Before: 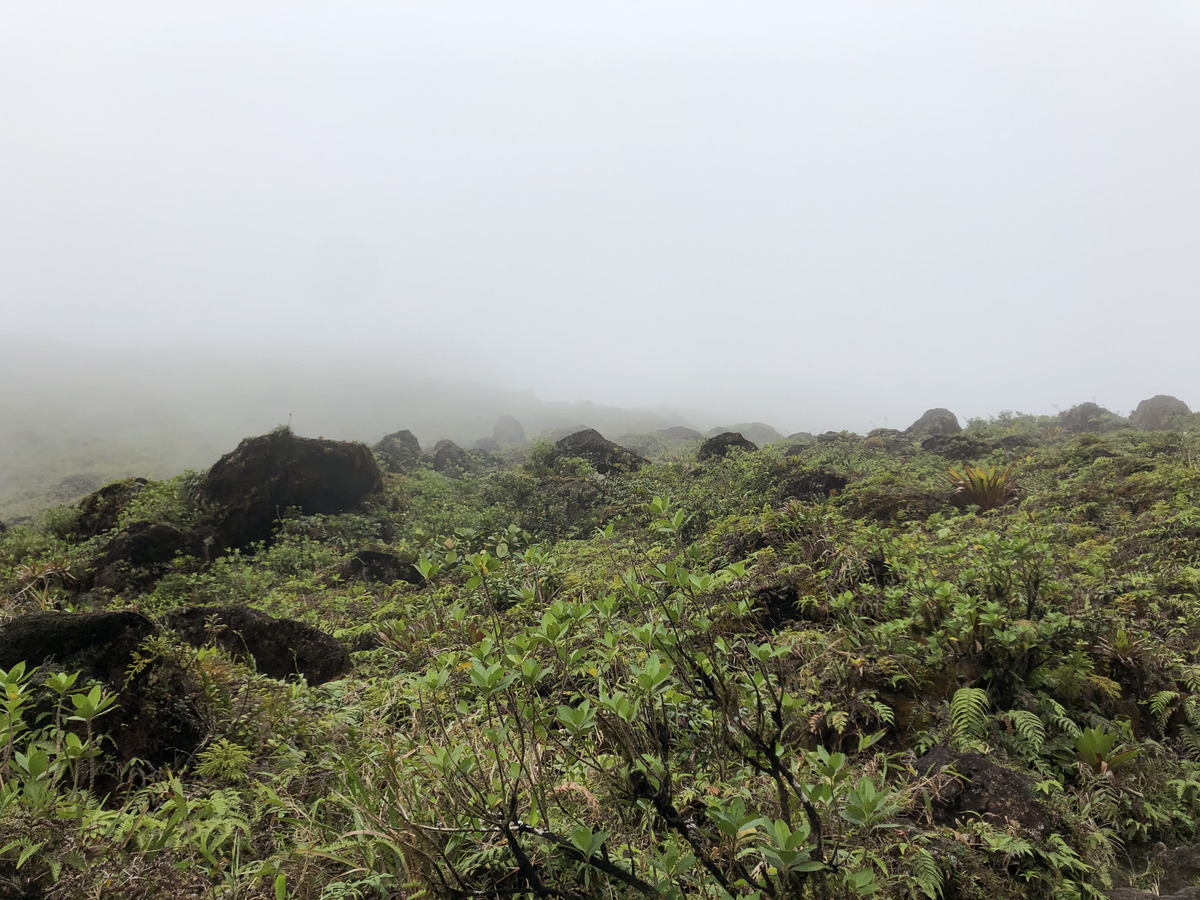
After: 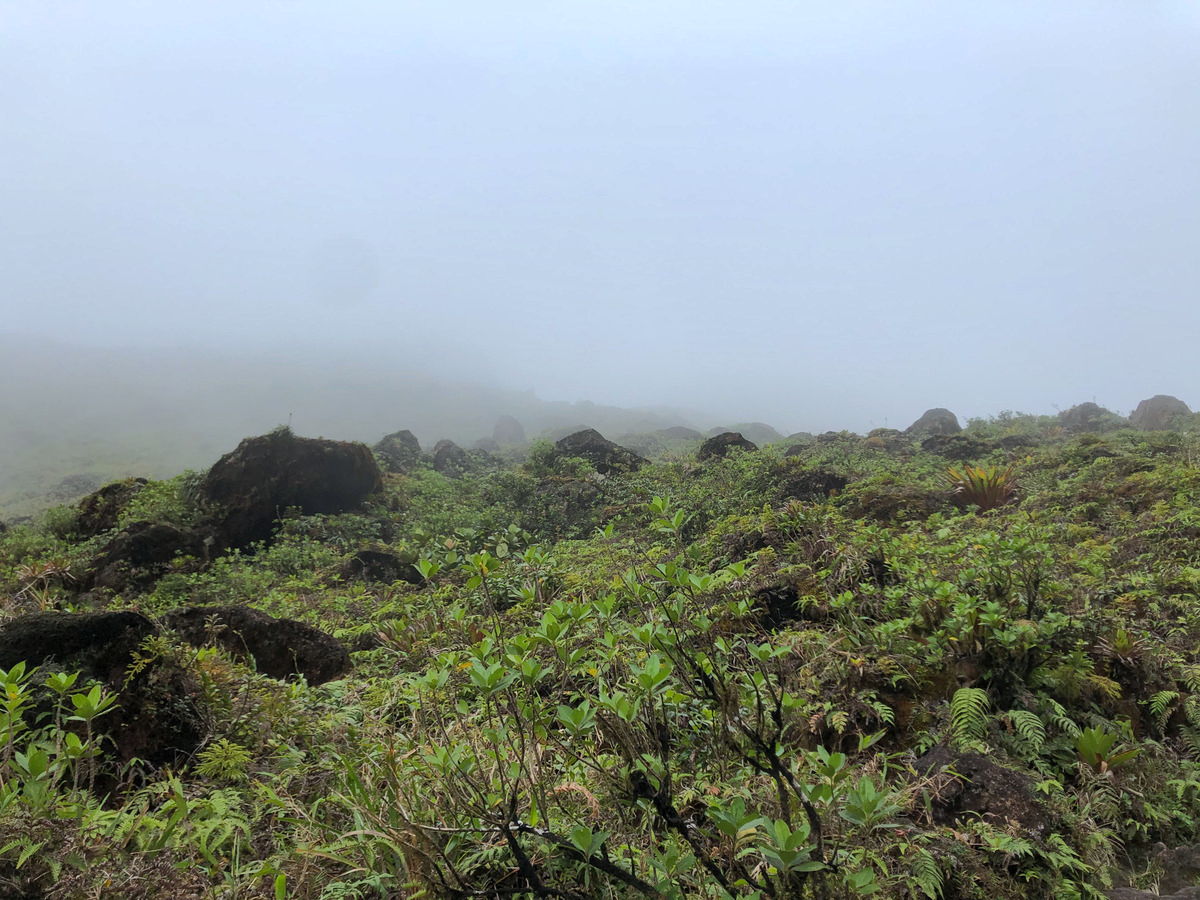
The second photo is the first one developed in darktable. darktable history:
shadows and highlights: shadows 30
white balance: red 0.967, blue 1.049
